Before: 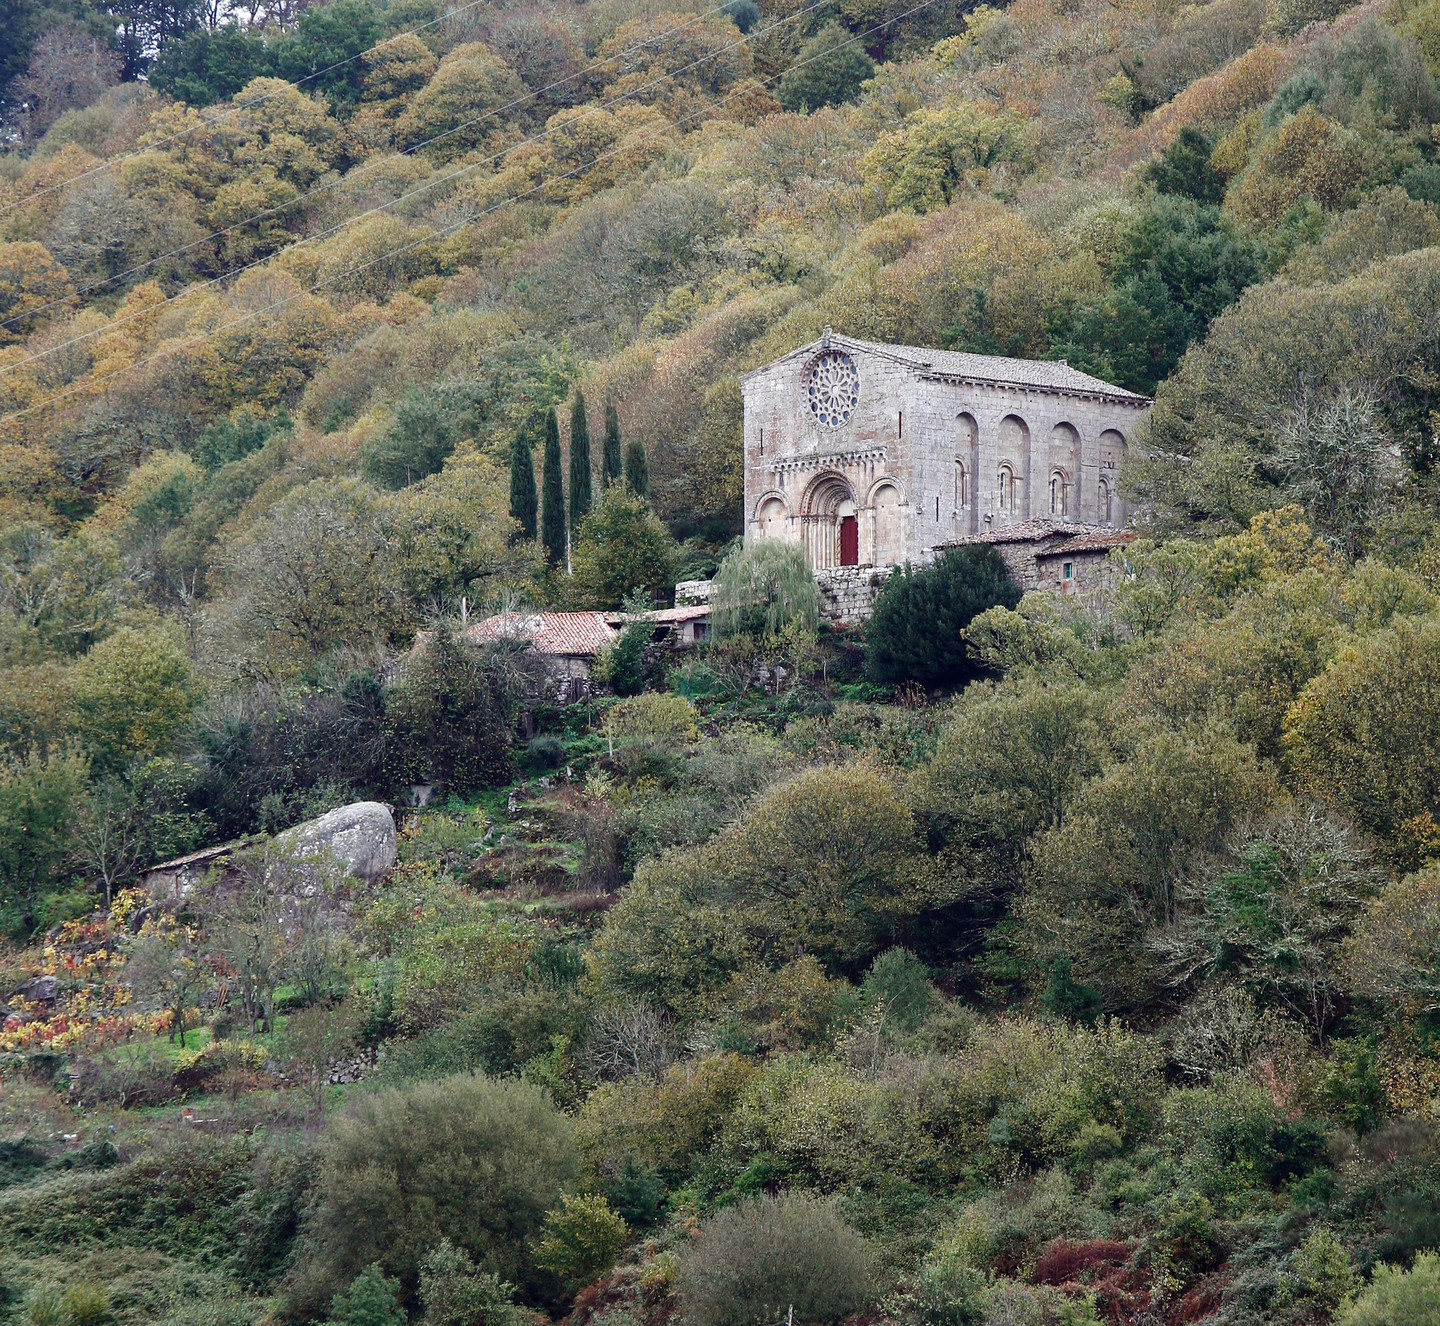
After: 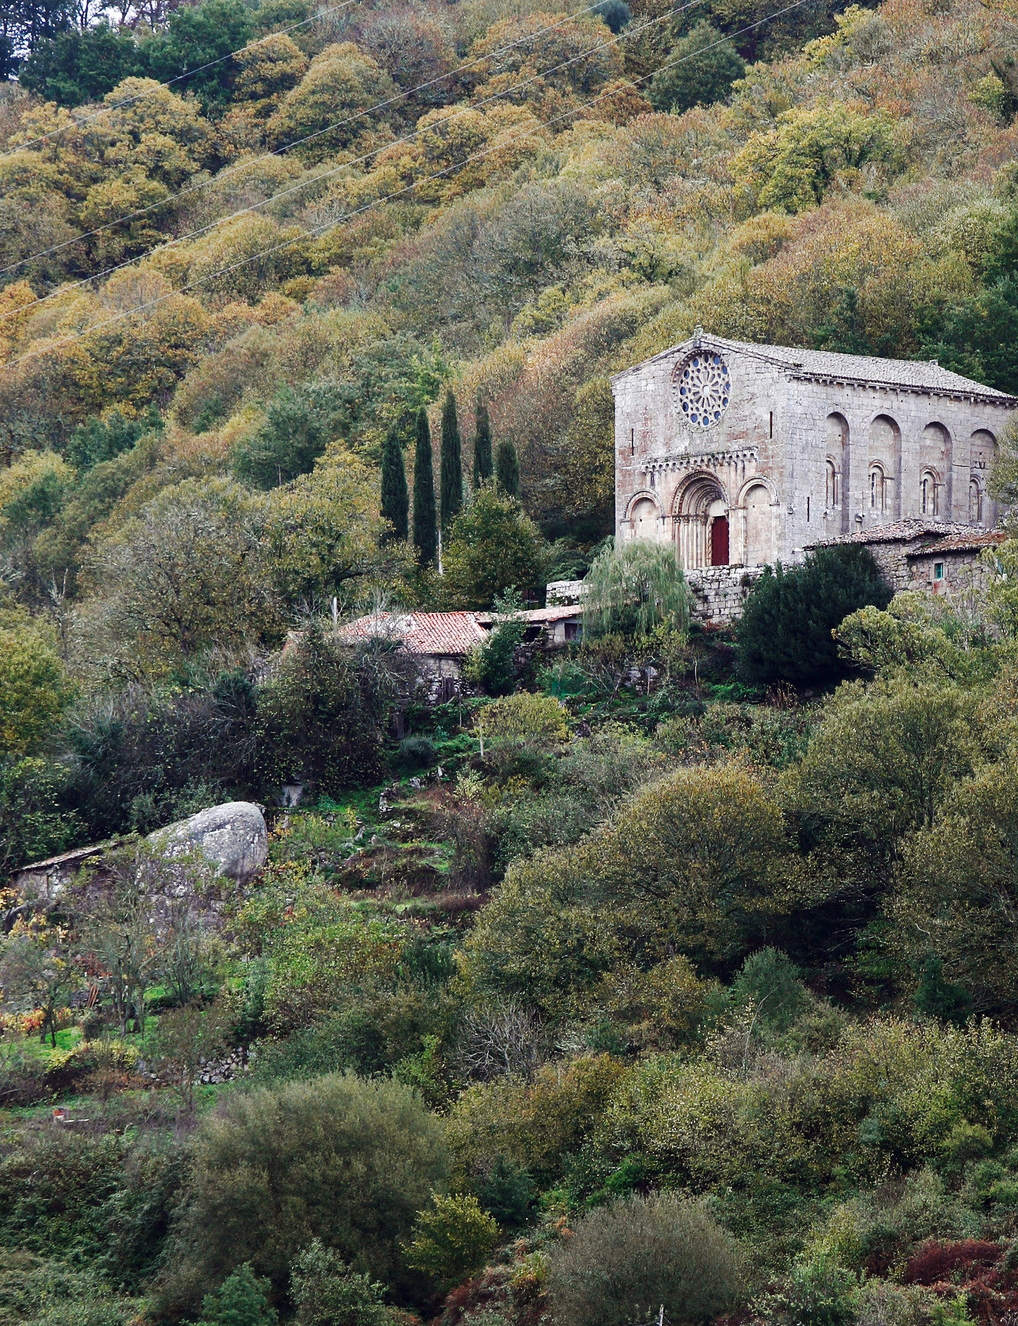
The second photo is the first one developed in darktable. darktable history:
crop and rotate: left 8.982%, right 20.297%
tone curve: curves: ch0 [(0, 0) (0.003, 0.003) (0.011, 0.011) (0.025, 0.022) (0.044, 0.039) (0.069, 0.055) (0.1, 0.074) (0.136, 0.101) (0.177, 0.134) (0.224, 0.171) (0.277, 0.216) (0.335, 0.277) (0.399, 0.345) (0.468, 0.427) (0.543, 0.526) (0.623, 0.636) (0.709, 0.731) (0.801, 0.822) (0.898, 0.917) (1, 1)], preserve colors none
